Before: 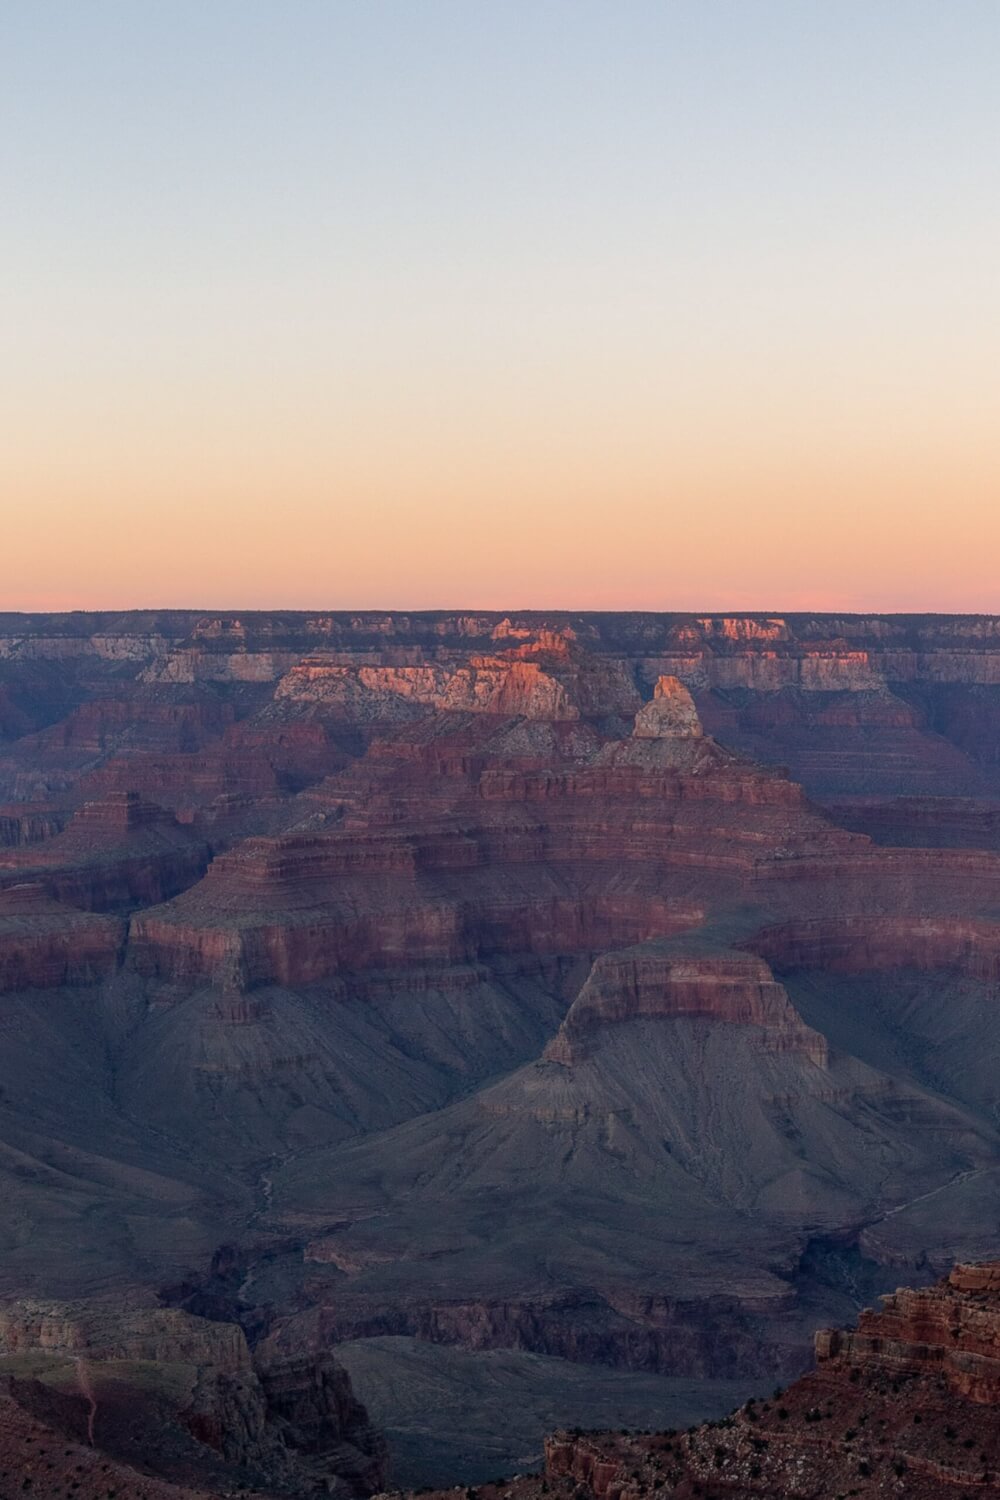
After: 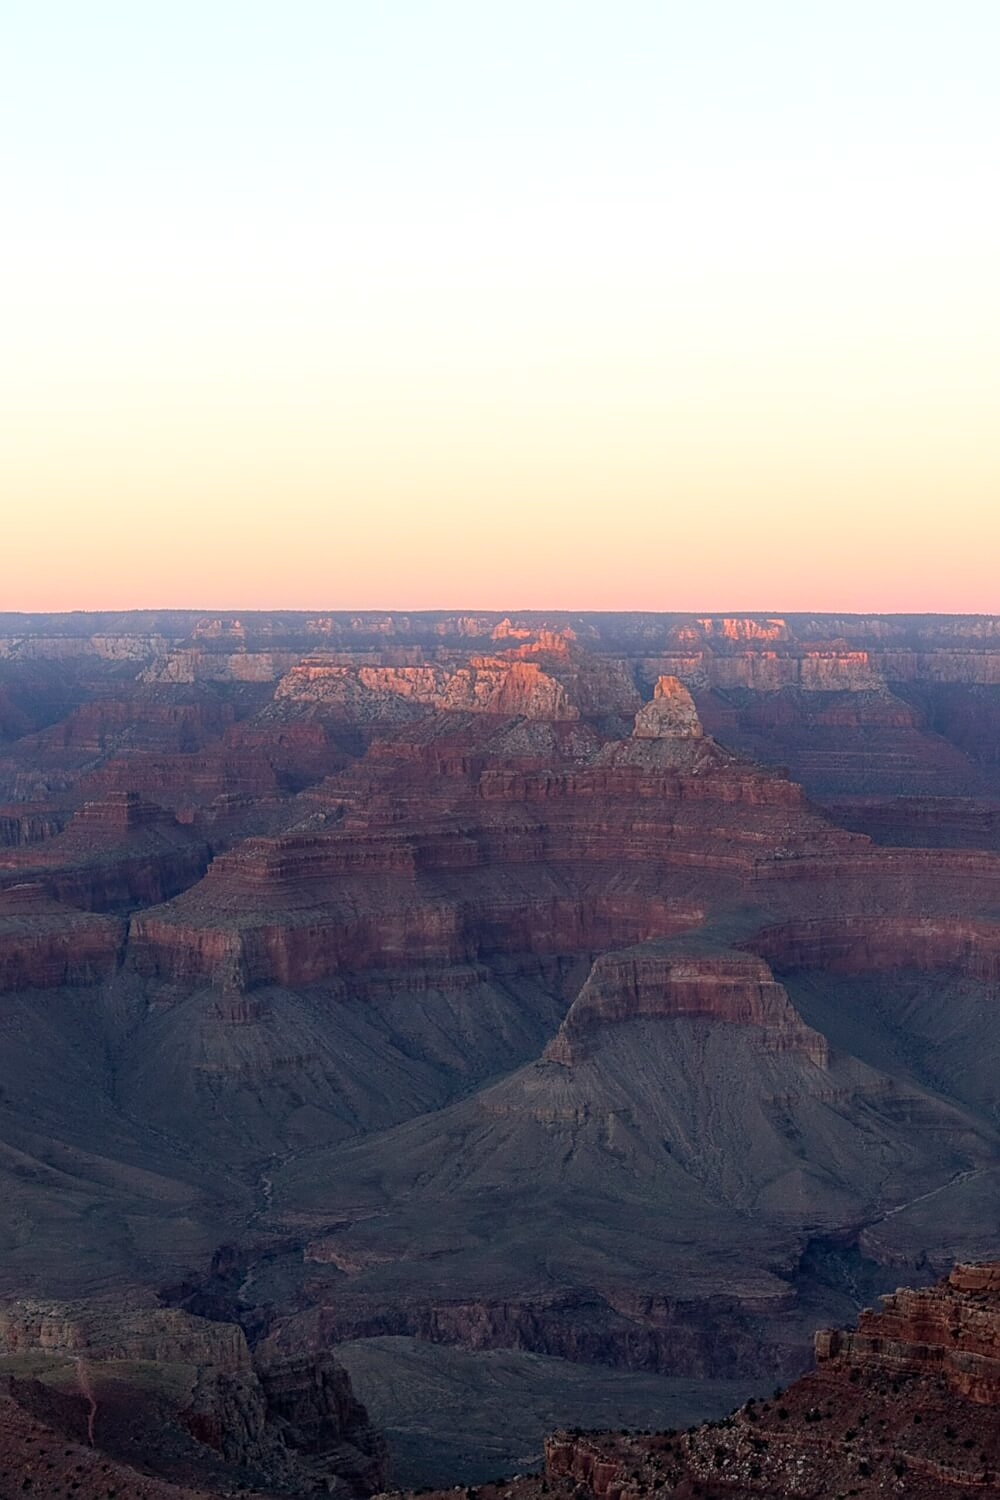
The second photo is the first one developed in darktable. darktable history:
contrast brightness saturation: contrast 0.05
sharpen: on, module defaults
bloom: on, module defaults
